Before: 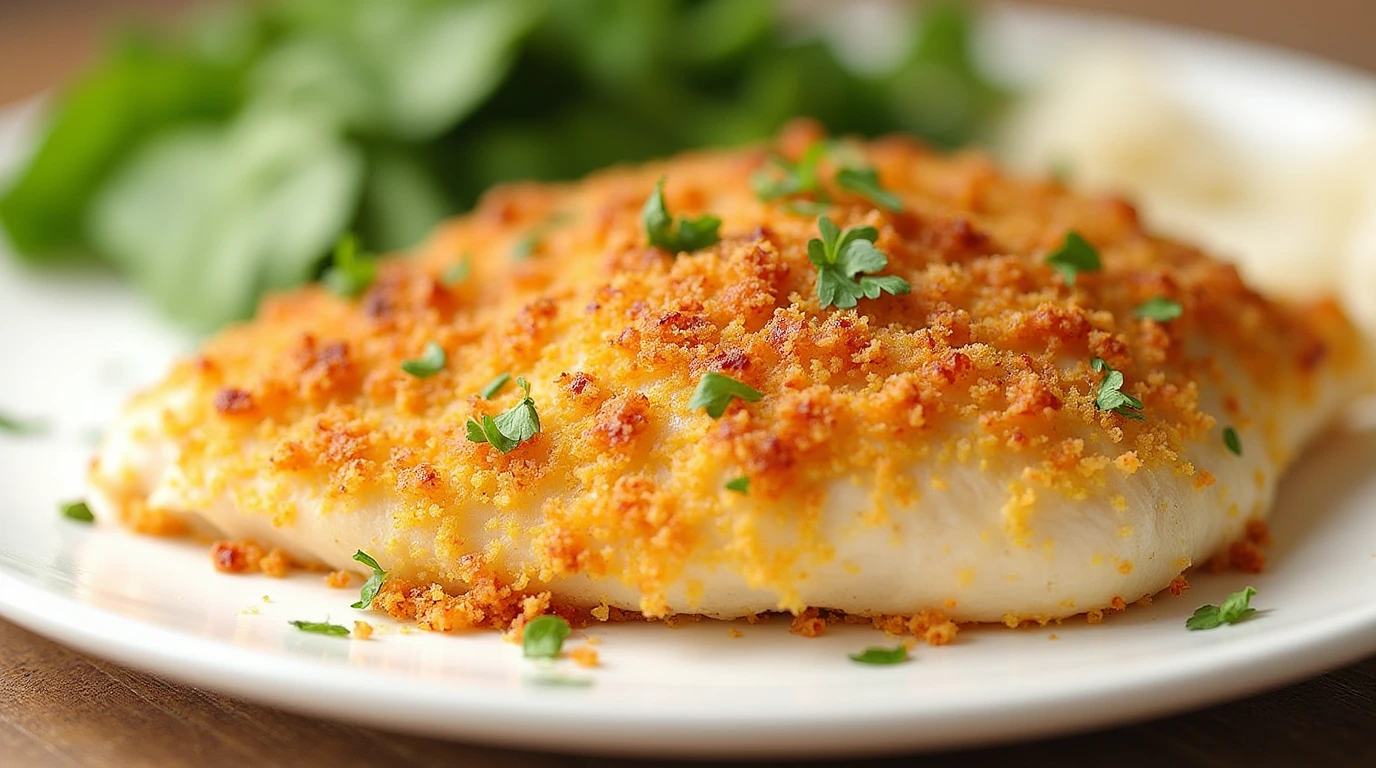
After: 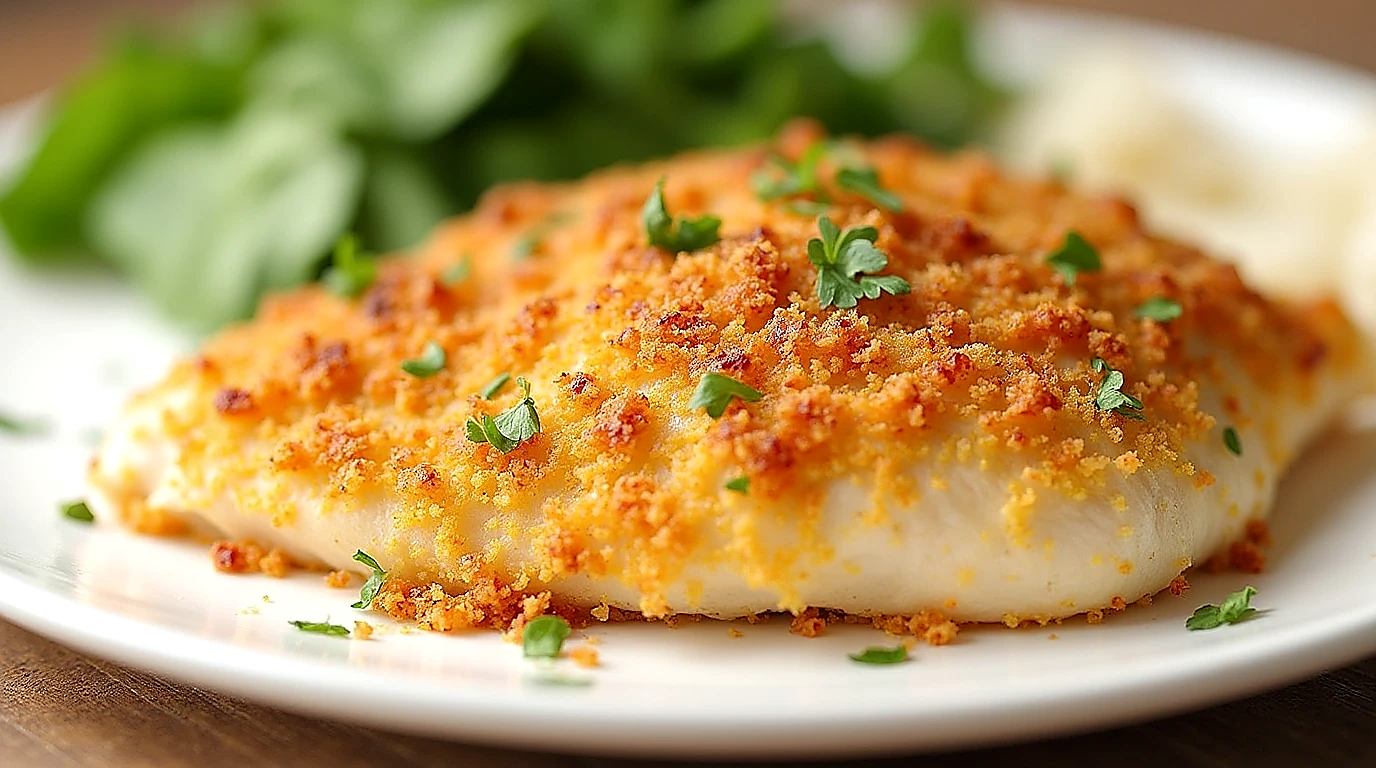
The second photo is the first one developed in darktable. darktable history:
sharpen: radius 1.404, amount 1.263, threshold 0.774
local contrast: highlights 107%, shadows 102%, detail 119%, midtone range 0.2
